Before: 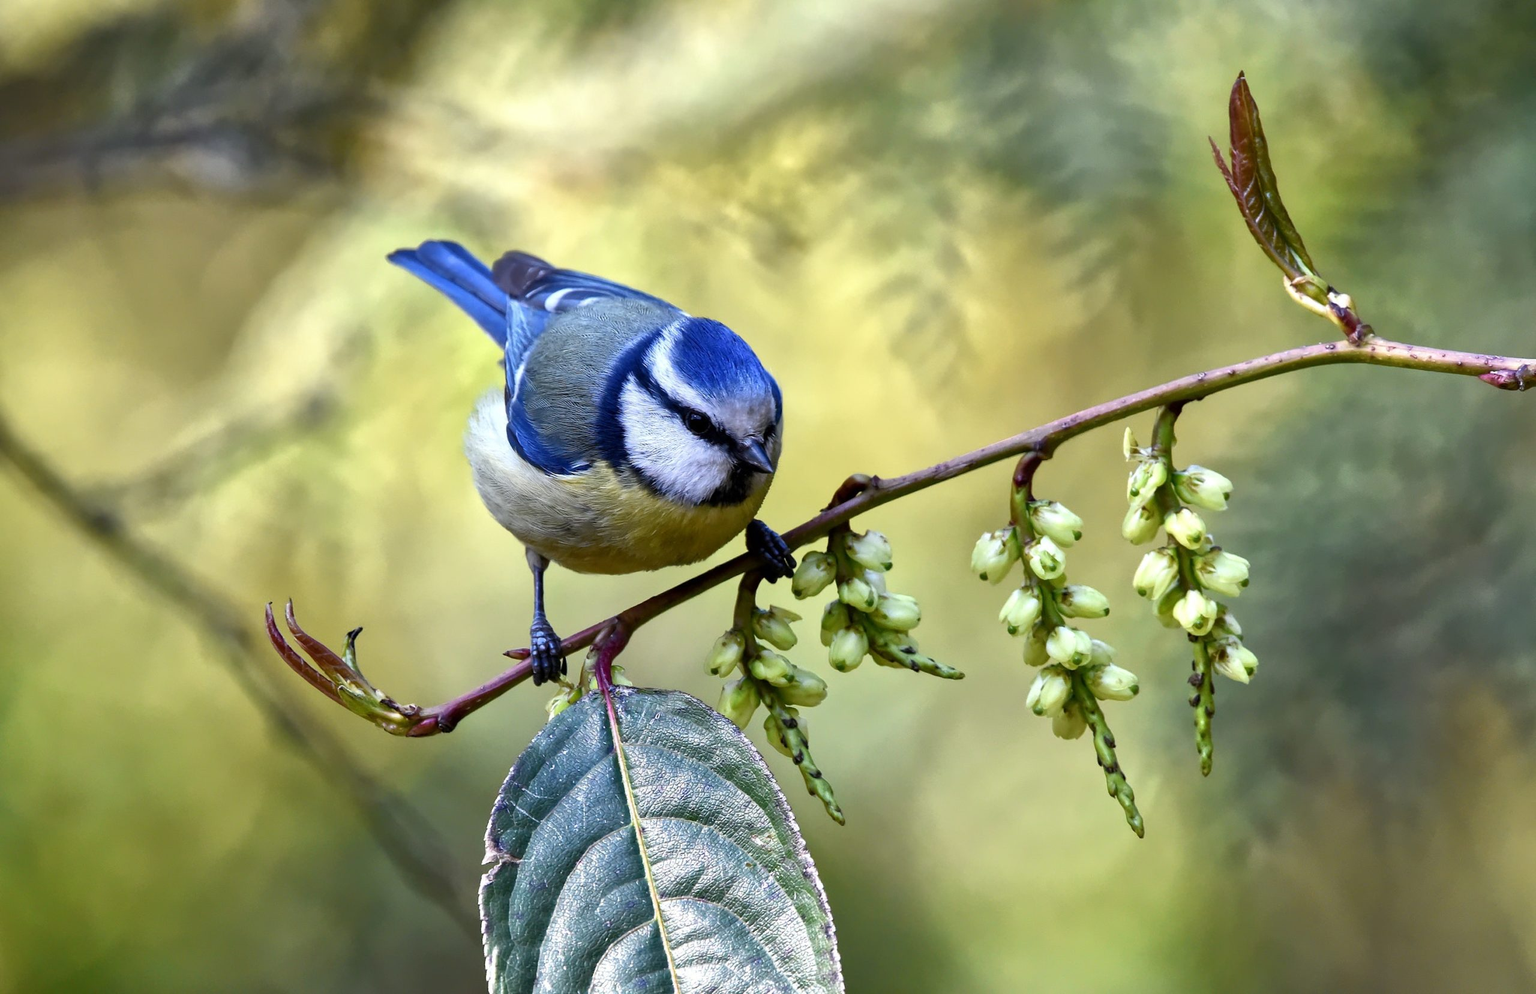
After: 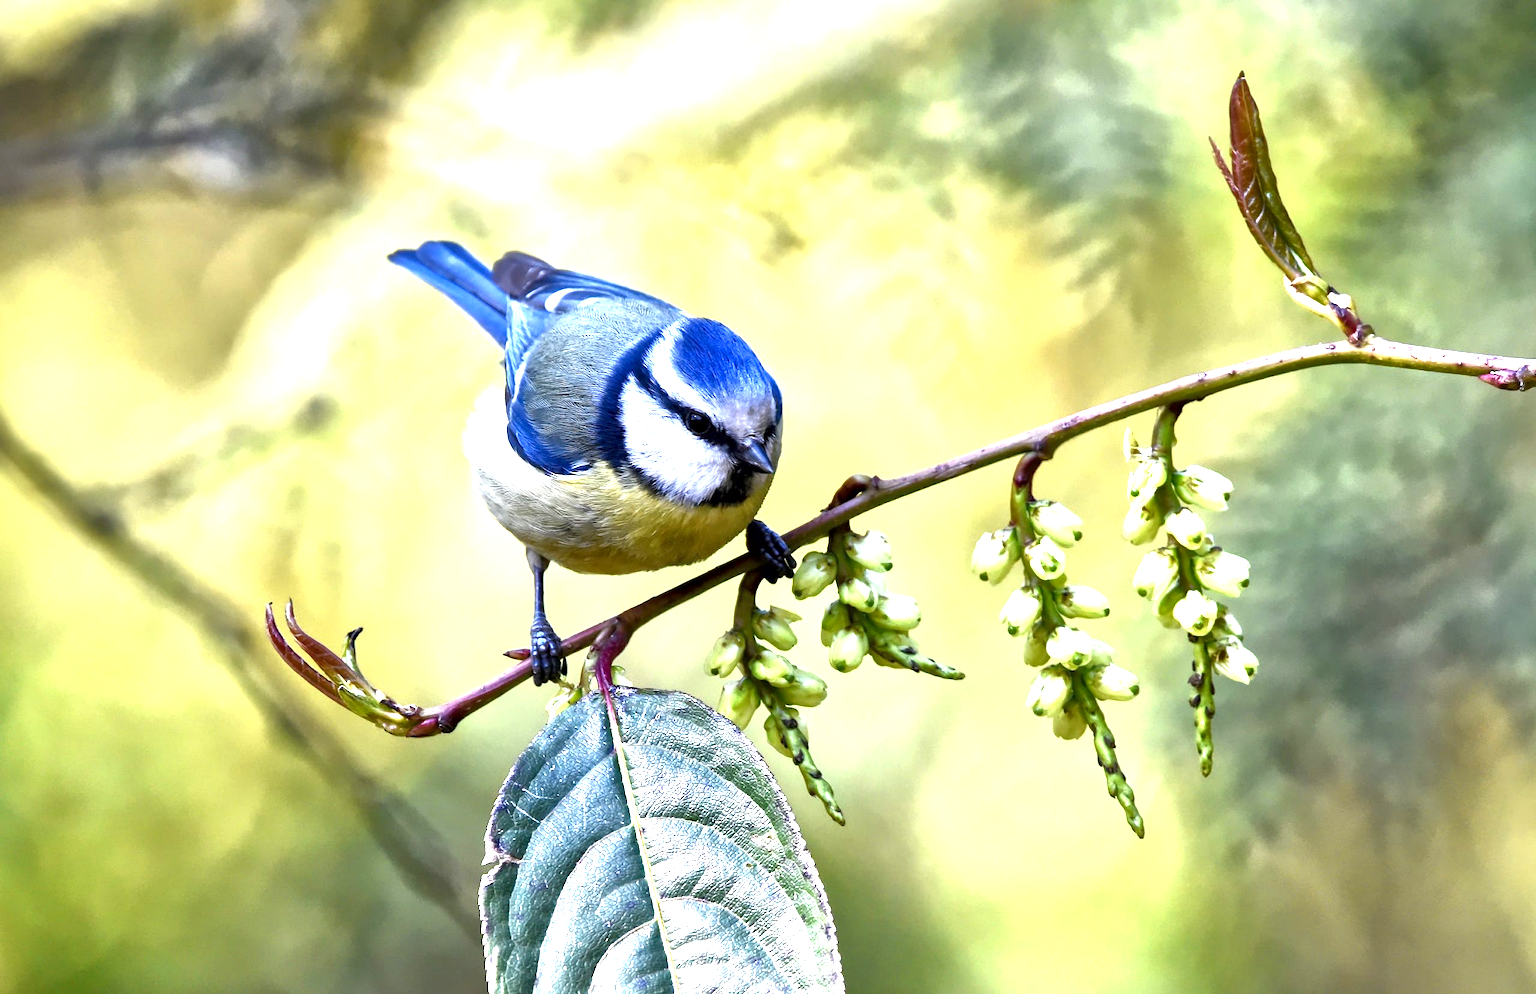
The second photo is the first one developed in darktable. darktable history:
exposure: black level correction 0, exposure 1.199 EV, compensate highlight preservation false
local contrast: mode bilateral grid, contrast 25, coarseness 59, detail 150%, midtone range 0.2
